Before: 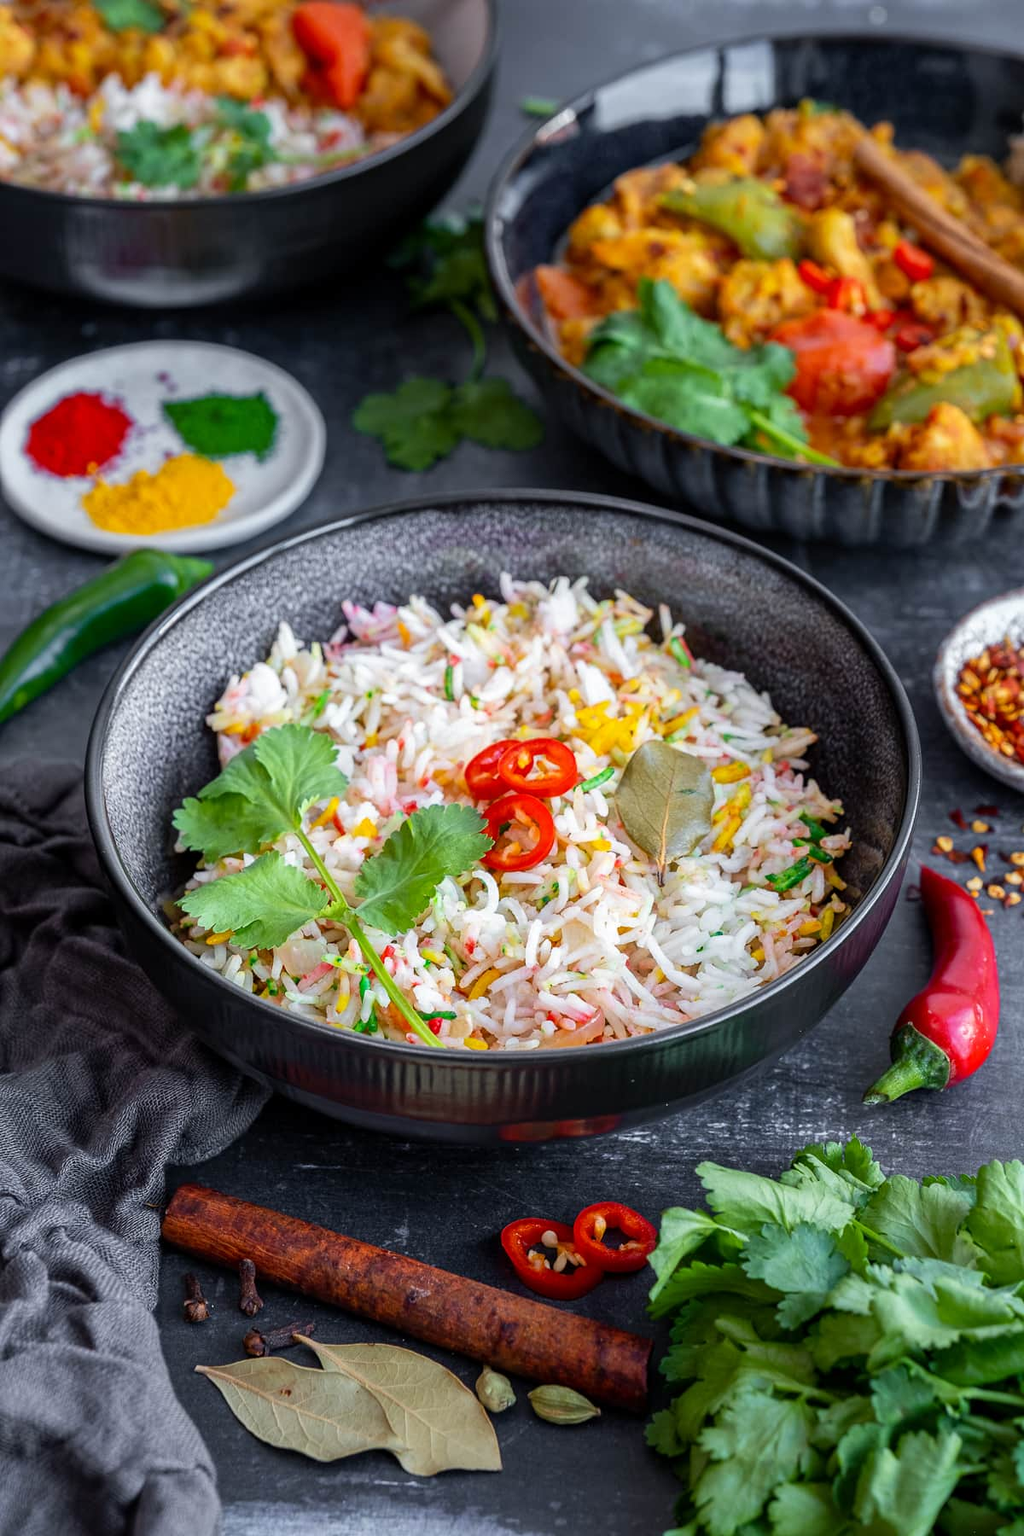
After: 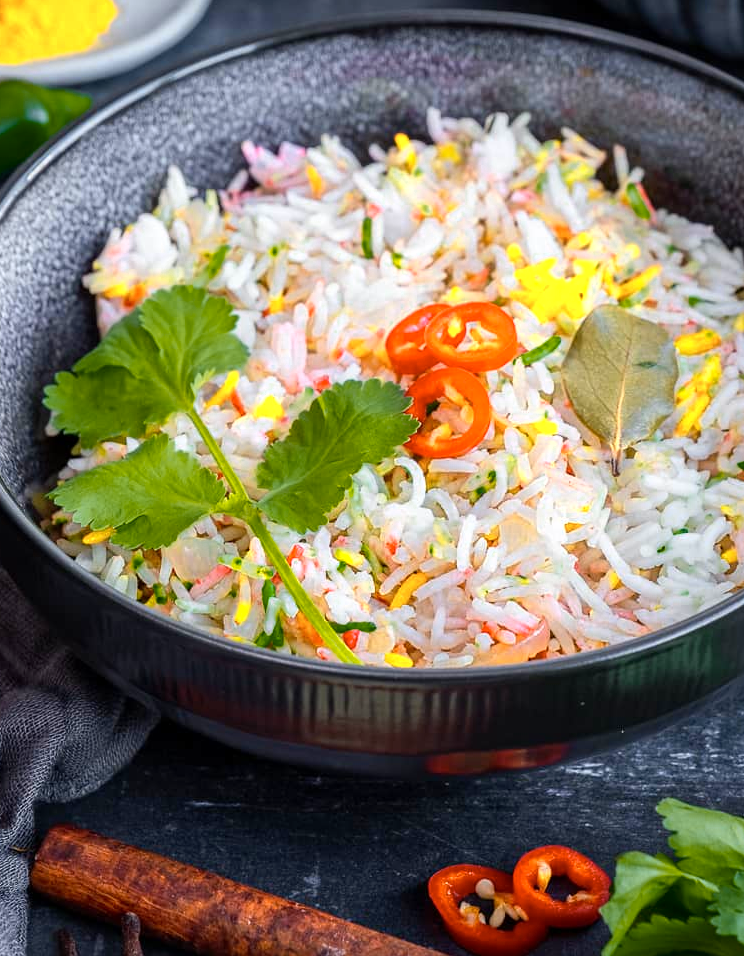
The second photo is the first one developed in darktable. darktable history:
color zones: curves: ch0 [(0.099, 0.624) (0.257, 0.596) (0.384, 0.376) (0.529, 0.492) (0.697, 0.564) (0.768, 0.532) (0.908, 0.644)]; ch1 [(0.112, 0.564) (0.254, 0.612) (0.432, 0.676) (0.592, 0.456) (0.743, 0.684) (0.888, 0.536)]; ch2 [(0.25, 0.5) (0.469, 0.36) (0.75, 0.5)]
crop: left 13.312%, top 31.28%, right 24.627%, bottom 15.582%
